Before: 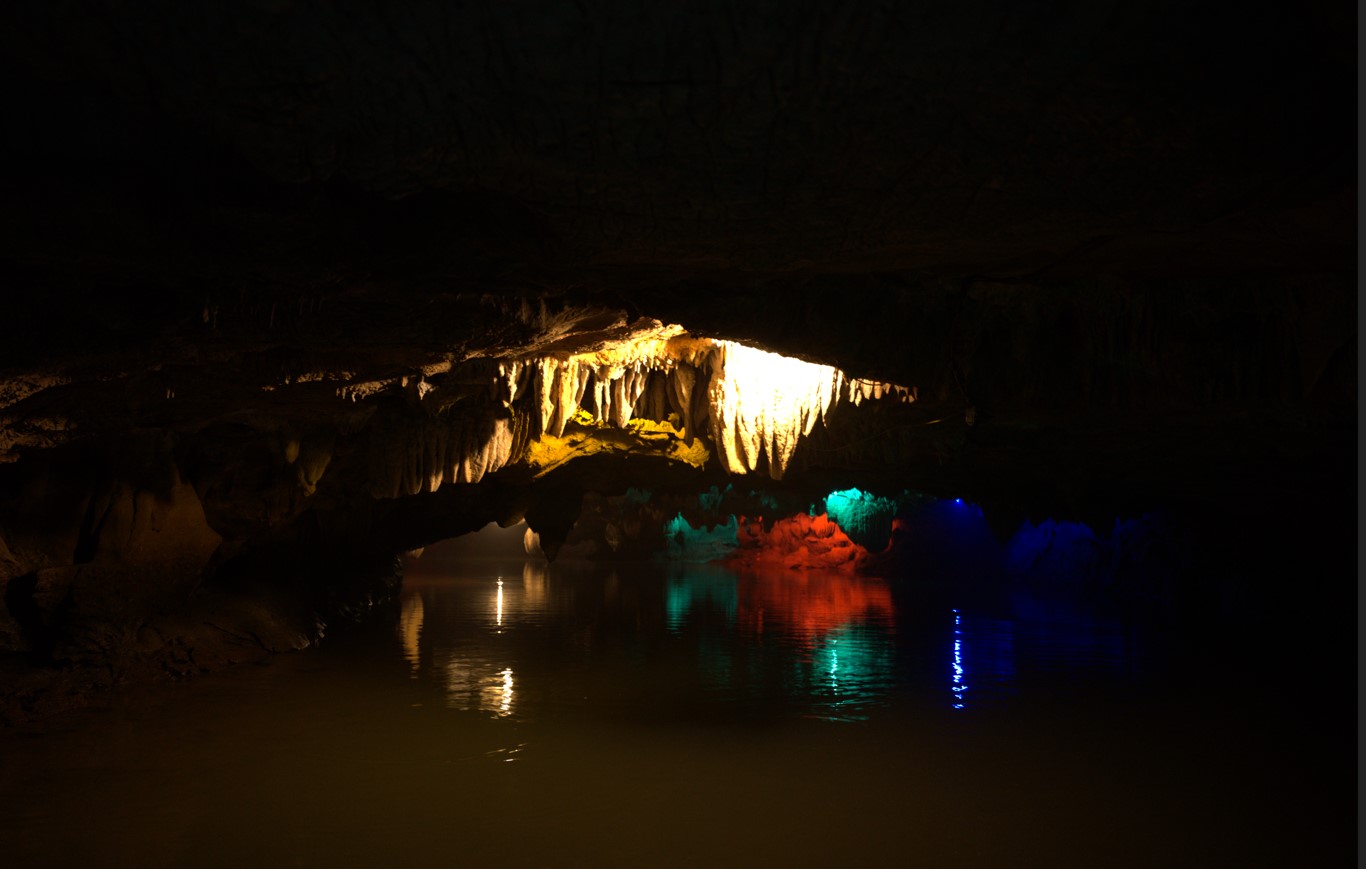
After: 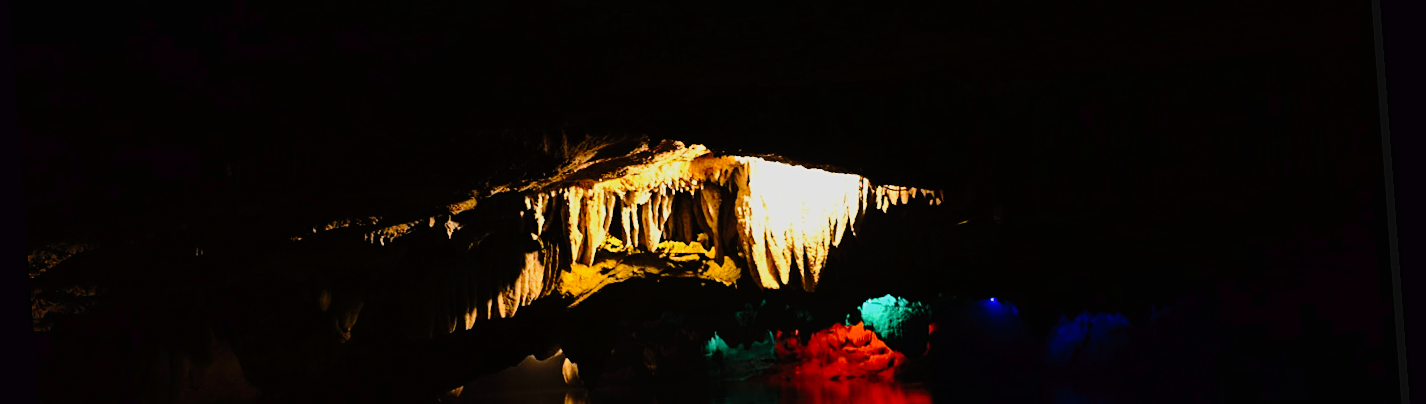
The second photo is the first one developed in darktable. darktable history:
crop and rotate: top 23.84%, bottom 34.294%
tone curve: curves: ch0 [(0, 0) (0.003, 0.012) (0.011, 0.015) (0.025, 0.023) (0.044, 0.036) (0.069, 0.047) (0.1, 0.062) (0.136, 0.1) (0.177, 0.15) (0.224, 0.219) (0.277, 0.3) (0.335, 0.401) (0.399, 0.49) (0.468, 0.569) (0.543, 0.641) (0.623, 0.73) (0.709, 0.806) (0.801, 0.88) (0.898, 0.939) (1, 1)], preserve colors none
sharpen: on, module defaults
color correction: saturation 1.1
filmic rgb: black relative exposure -7.15 EV, white relative exposure 5.36 EV, hardness 3.02, color science v6 (2022)
rotate and perspective: rotation -4.25°, automatic cropping off
